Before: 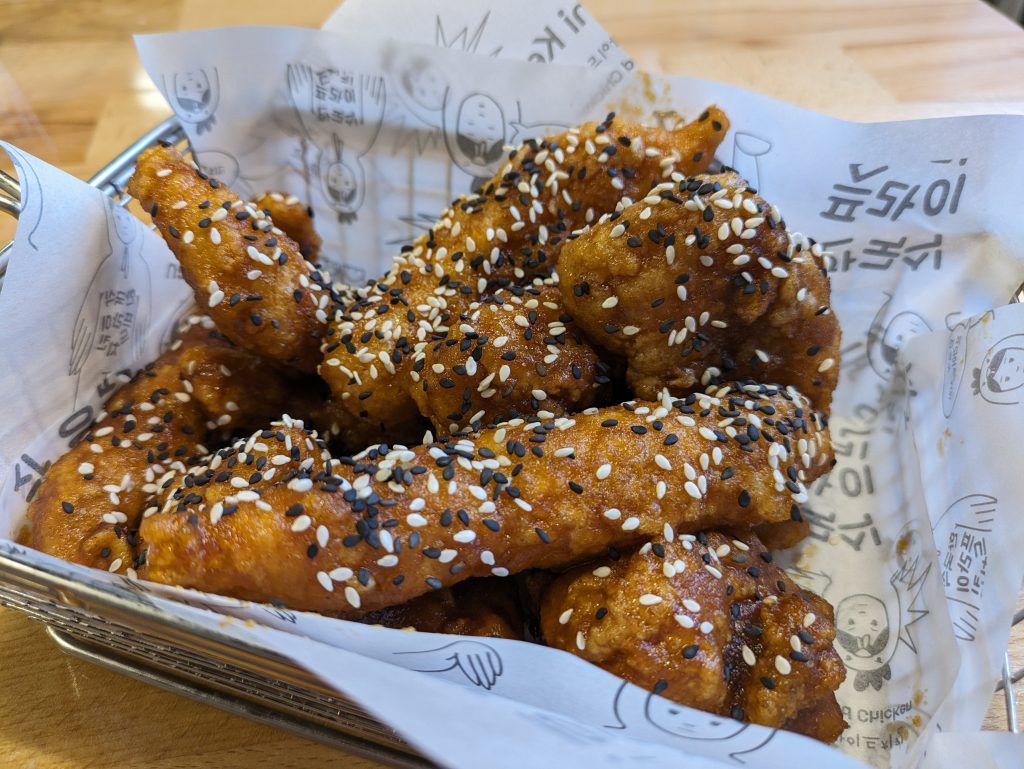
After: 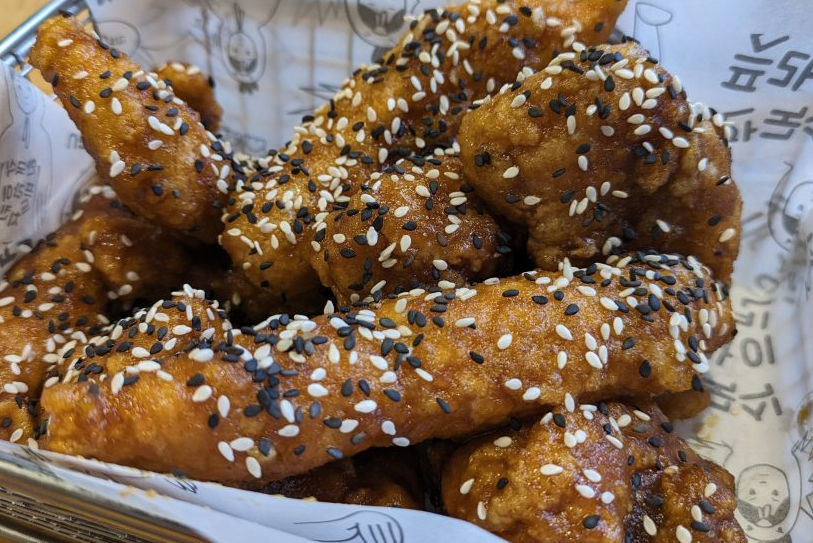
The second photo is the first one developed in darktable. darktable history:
crop: left 9.712%, top 16.928%, right 10.845%, bottom 12.332%
contrast brightness saturation: saturation -0.05
shadows and highlights: low approximation 0.01, soften with gaussian
